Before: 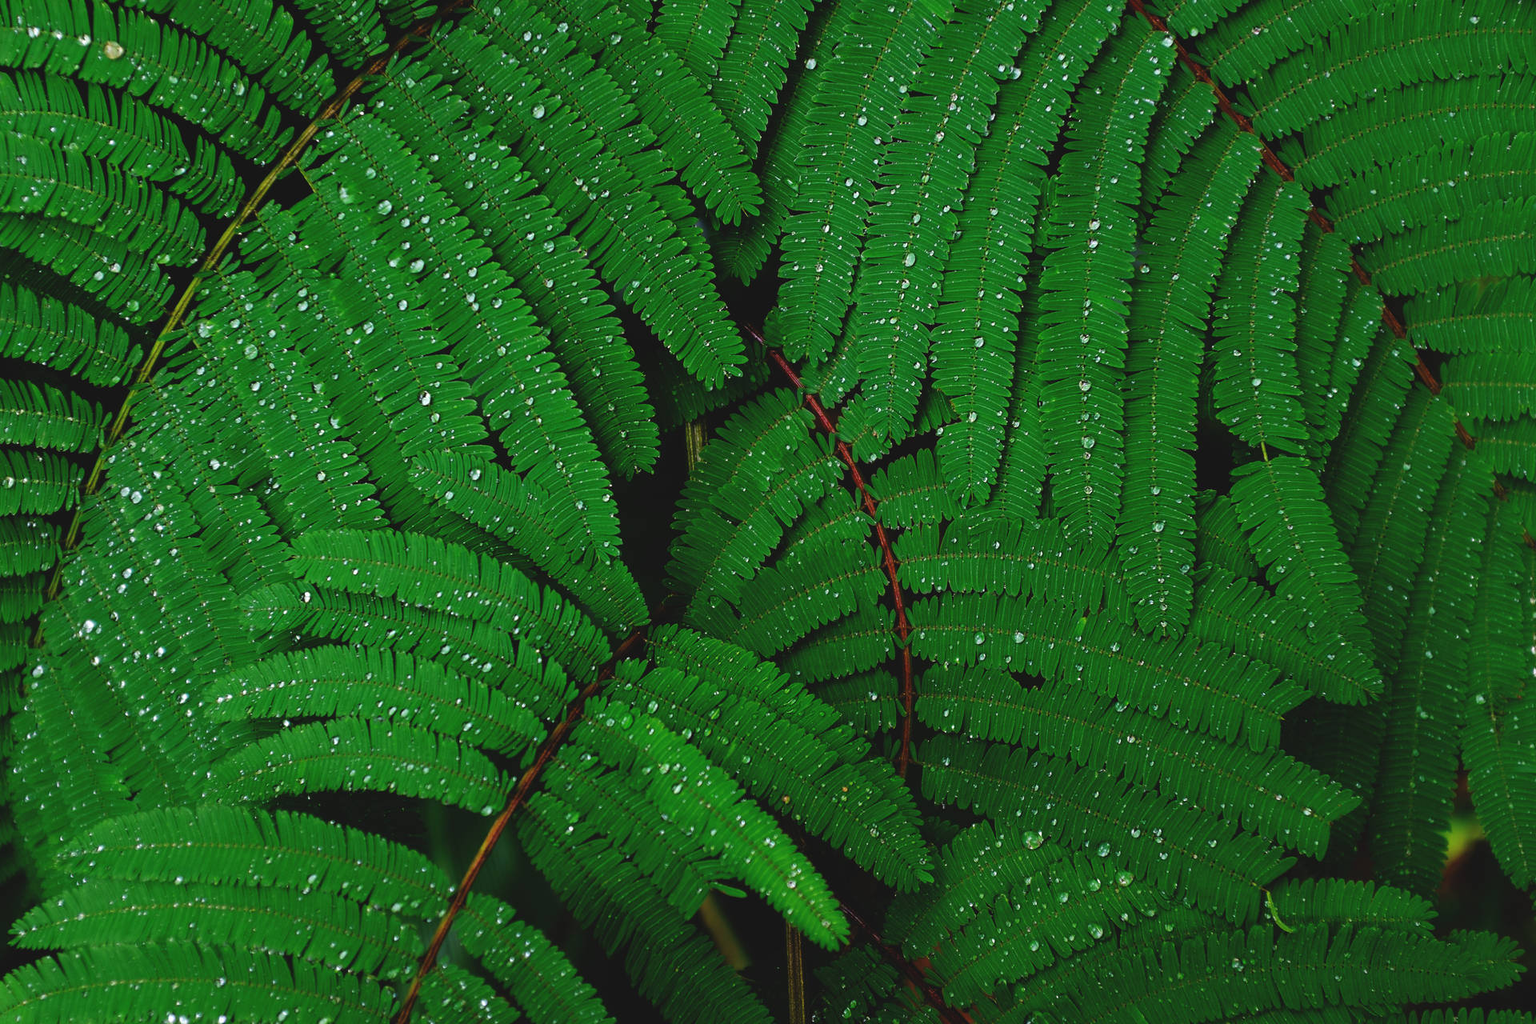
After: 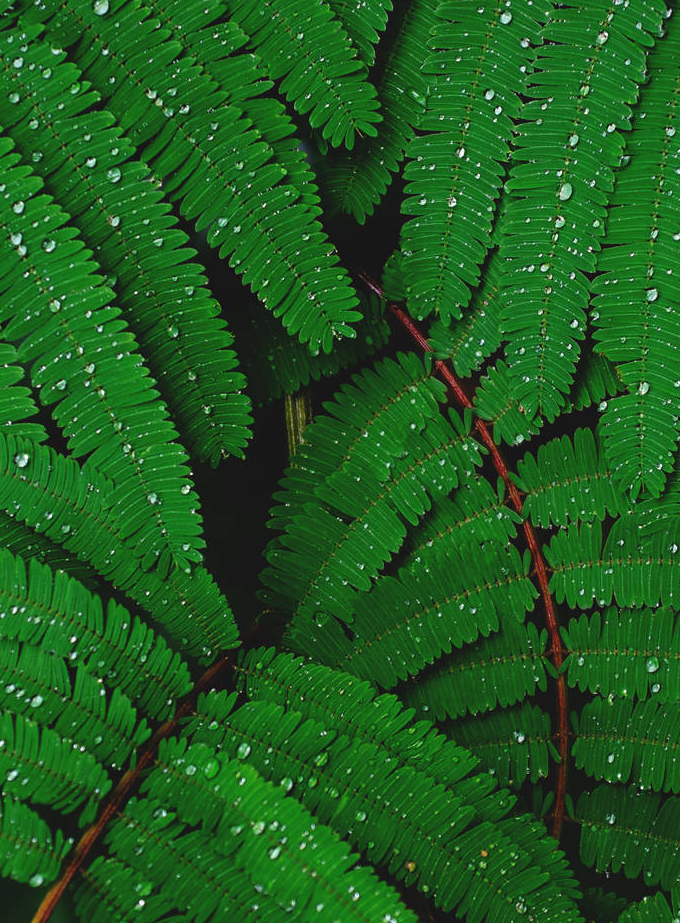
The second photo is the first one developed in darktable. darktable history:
crop and rotate: left 29.818%, top 10.407%, right 34.719%, bottom 17.468%
